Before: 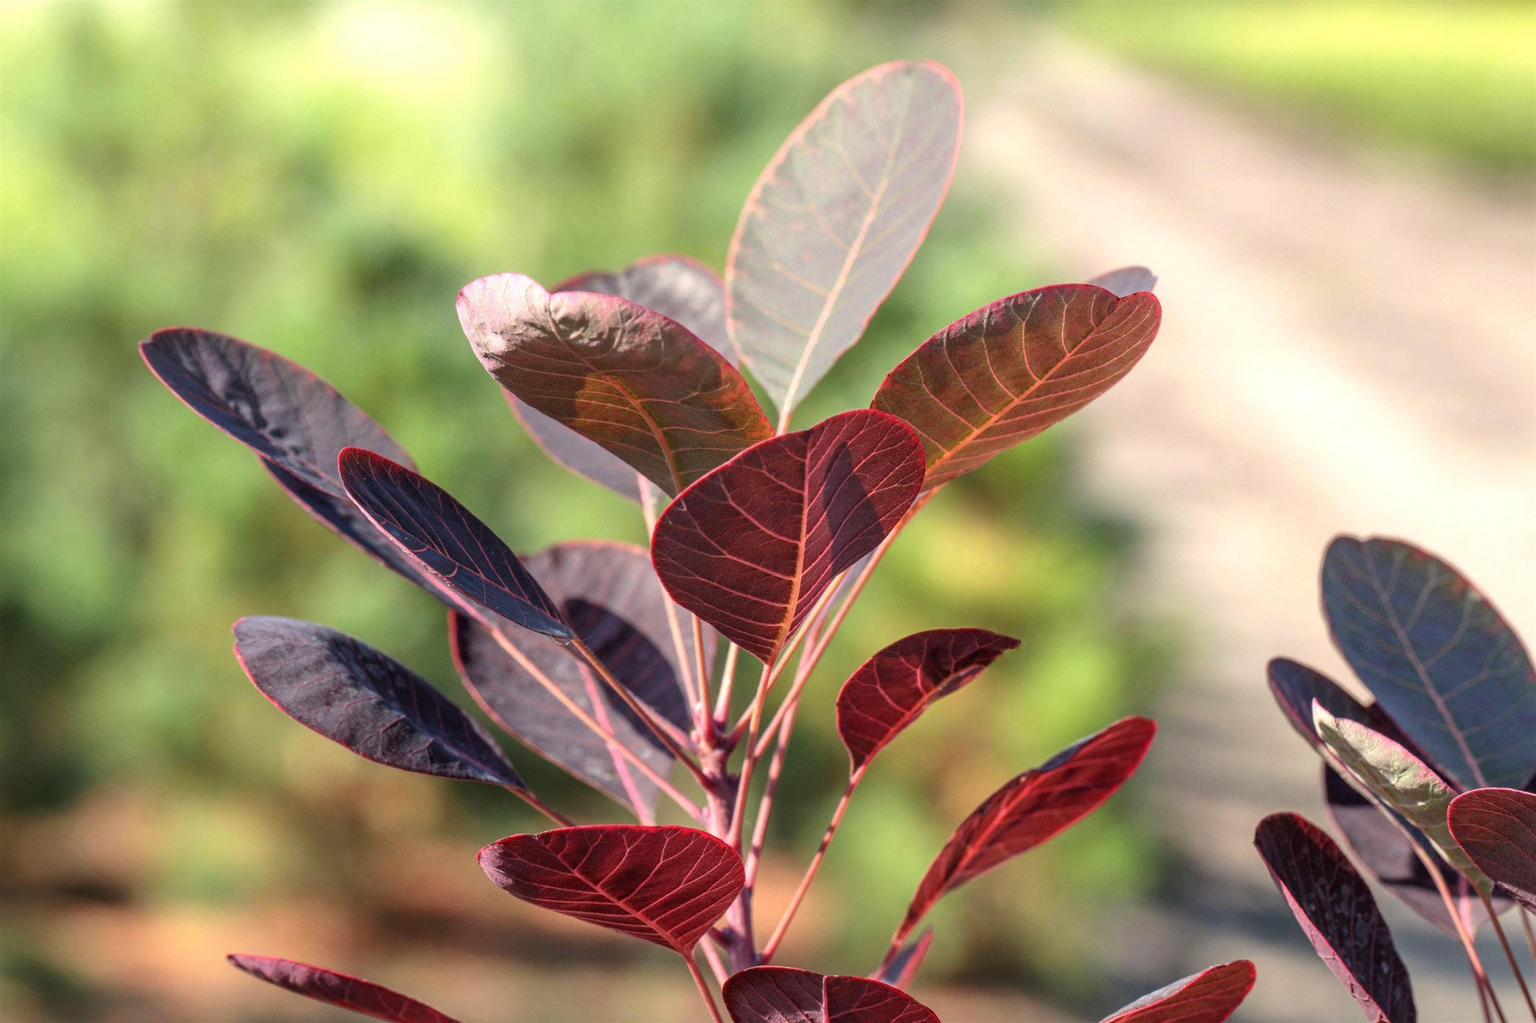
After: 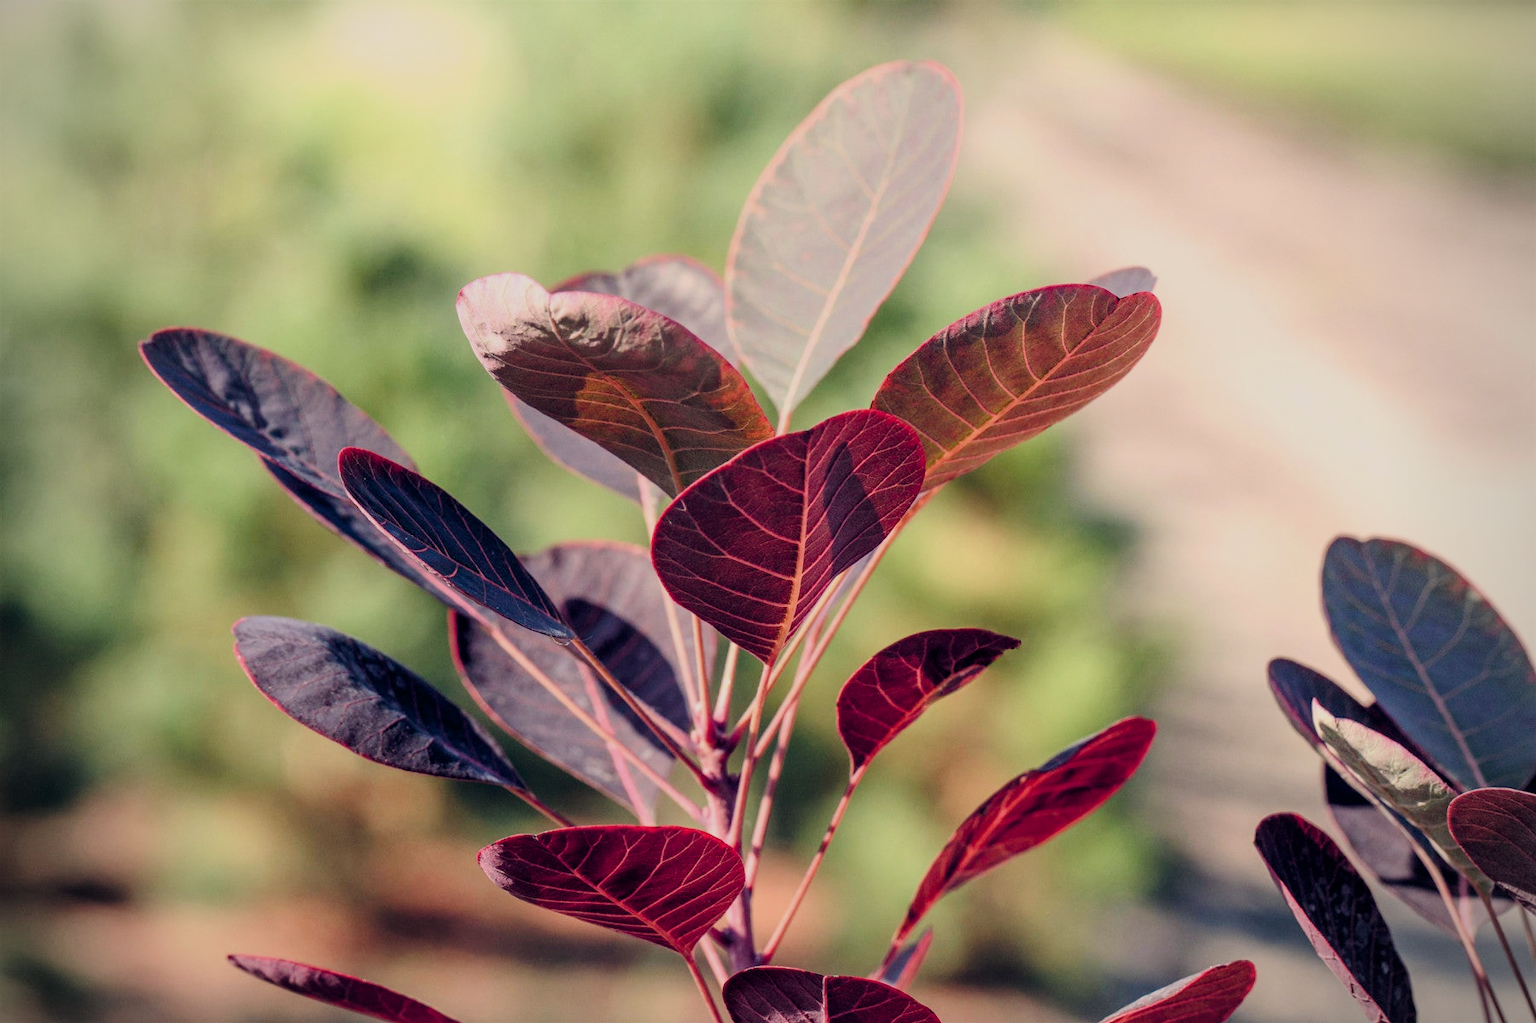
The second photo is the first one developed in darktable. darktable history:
color balance rgb: highlights gain › chroma 2.94%, highlights gain › hue 60.57°, global offset › chroma 0.25%, global offset › hue 256.52°, perceptual saturation grading › global saturation 20%, perceptual saturation grading › highlights -50%, perceptual saturation grading › shadows 30%, contrast 15%
vignetting: on, module defaults
filmic rgb: black relative exposure -7.15 EV, white relative exposure 5.36 EV, hardness 3.02, color science v6 (2022)
